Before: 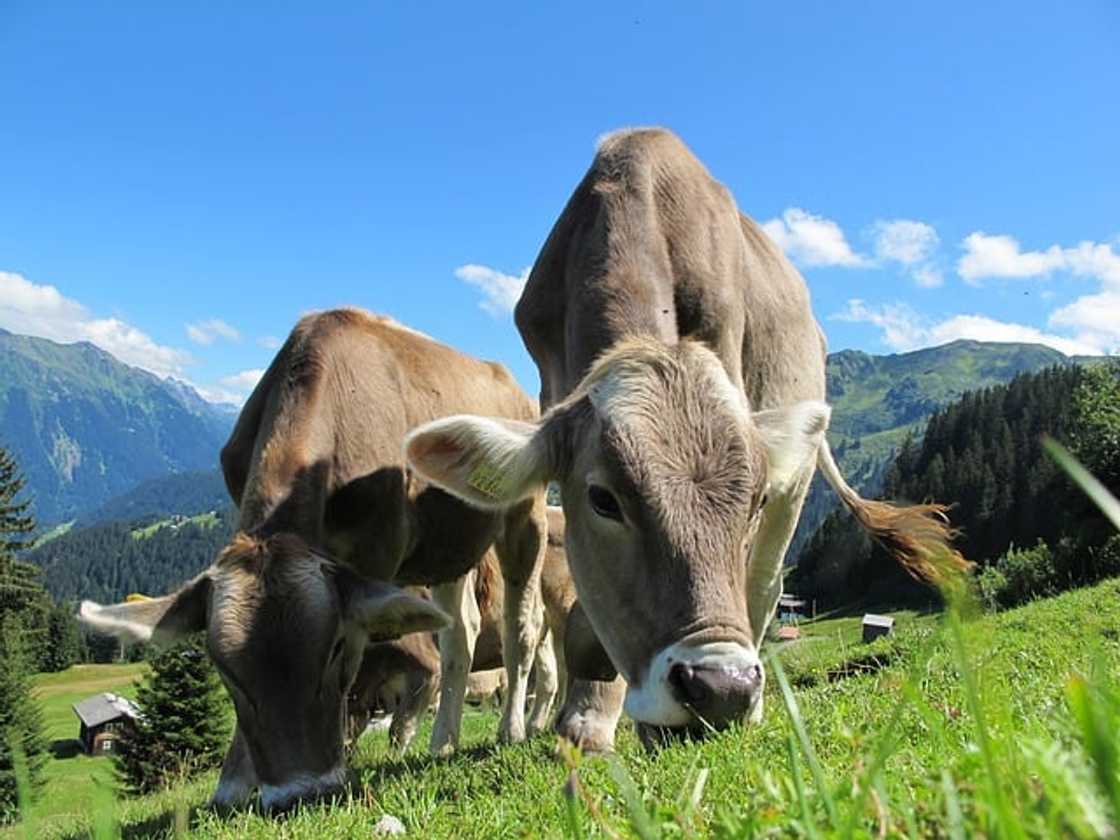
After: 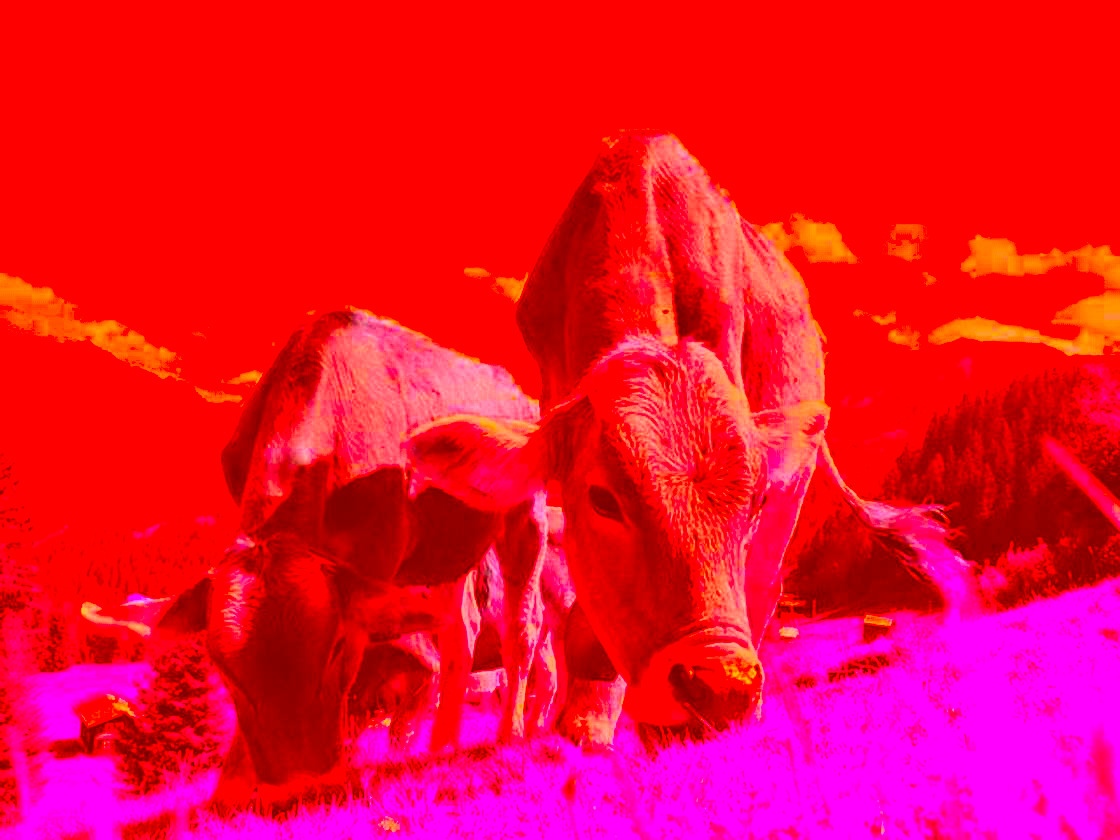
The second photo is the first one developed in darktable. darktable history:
color correction: highlights a* -38.97, highlights b* -39.9, shadows a* -39.5, shadows b* -39.46, saturation -3
shadows and highlights: shadows 39.69, highlights -53.47, low approximation 0.01, soften with gaussian
exposure: exposure 0.568 EV, compensate exposure bias true, compensate highlight preservation false
